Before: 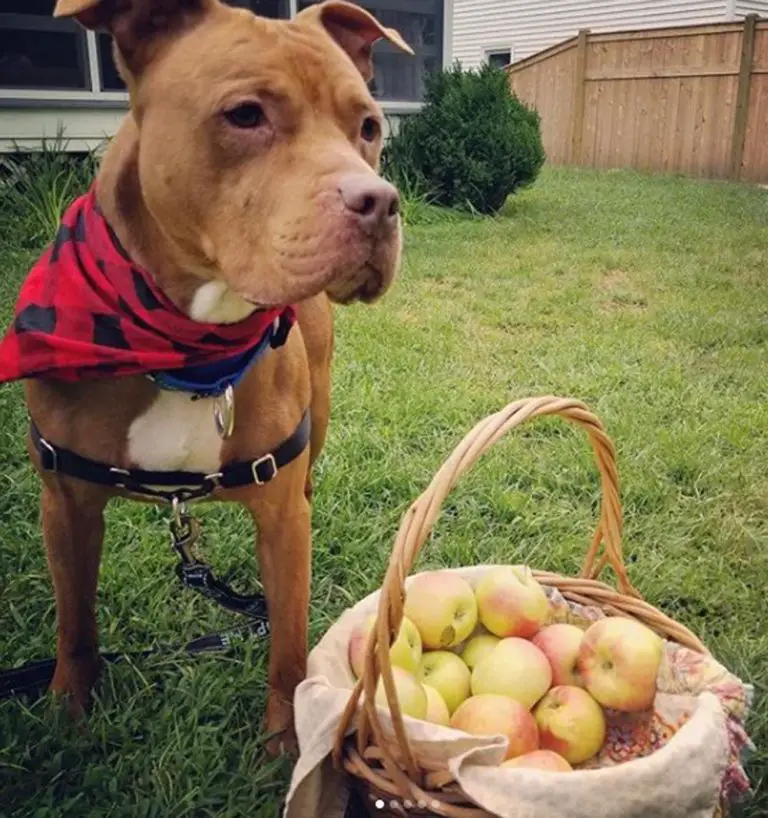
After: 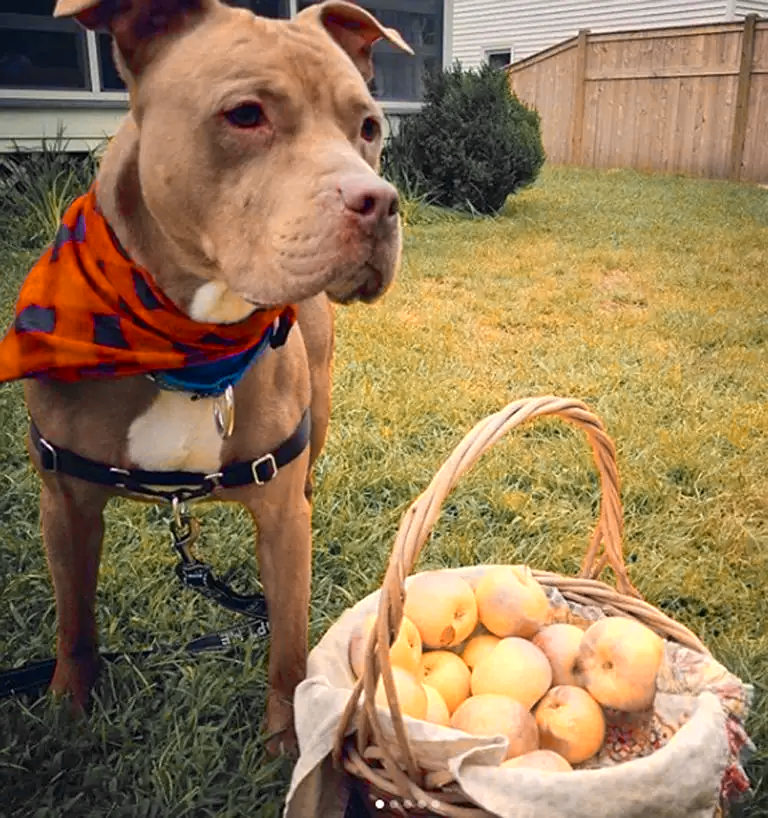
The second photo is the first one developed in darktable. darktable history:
color zones: curves: ch0 [(0.009, 0.528) (0.136, 0.6) (0.255, 0.586) (0.39, 0.528) (0.522, 0.584) (0.686, 0.736) (0.849, 0.561)]; ch1 [(0.045, 0.781) (0.14, 0.416) (0.257, 0.695) (0.442, 0.032) (0.738, 0.338) (0.818, 0.632) (0.891, 0.741) (1, 0.704)]; ch2 [(0, 0.667) (0.141, 0.52) (0.26, 0.37) (0.474, 0.432) (0.743, 0.286)]
sharpen: amount 0.204
